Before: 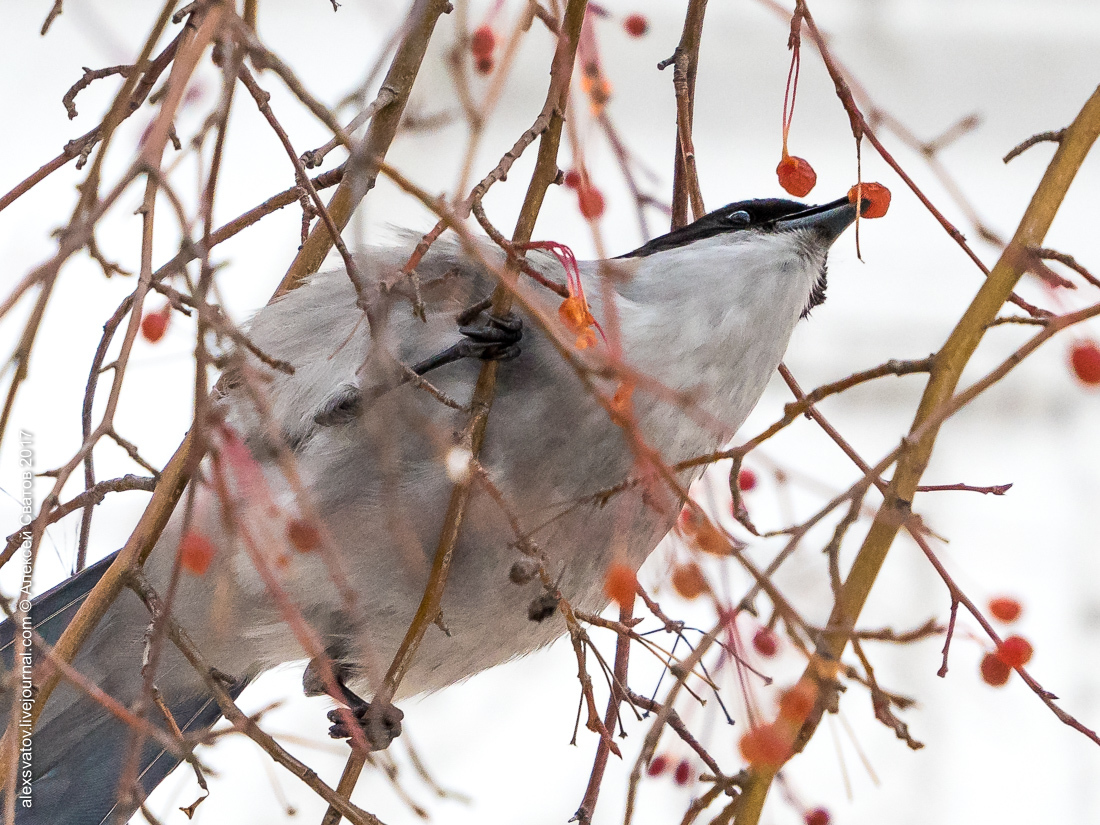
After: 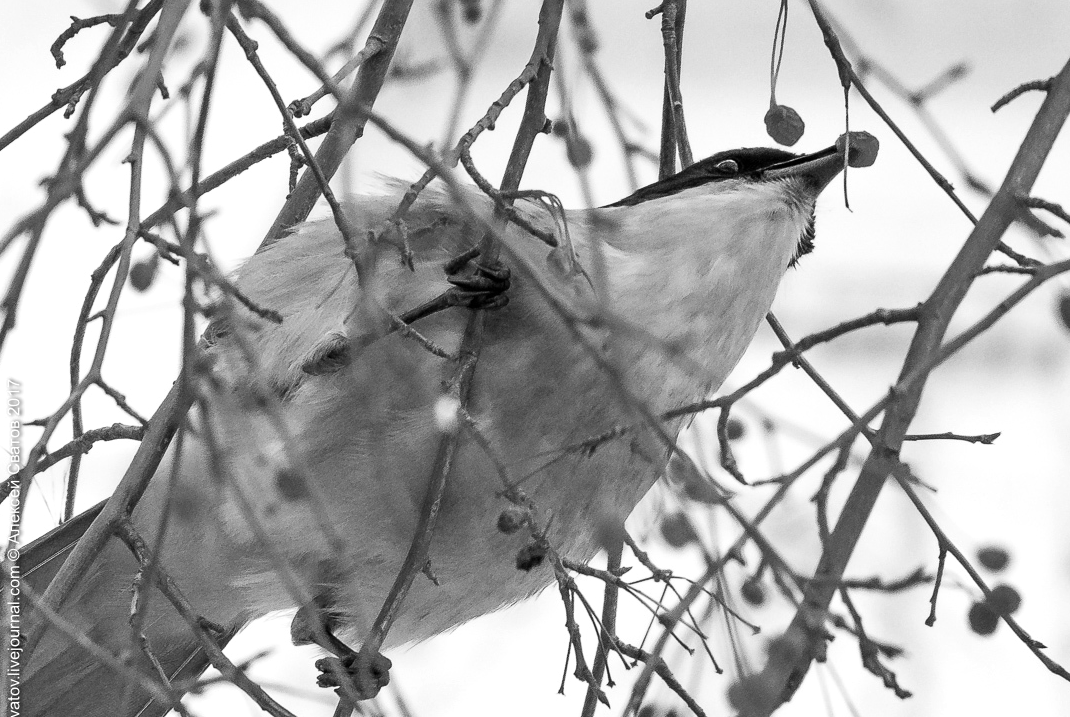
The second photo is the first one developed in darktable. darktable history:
crop: left 1.159%, top 6.2%, right 1.488%, bottom 6.786%
color calibration: output gray [0.21, 0.42, 0.37, 0], illuminant as shot in camera, x 0.37, y 0.382, temperature 4314.68 K
shadows and highlights: shadows 37.78, highlights -26.68, soften with gaussian
